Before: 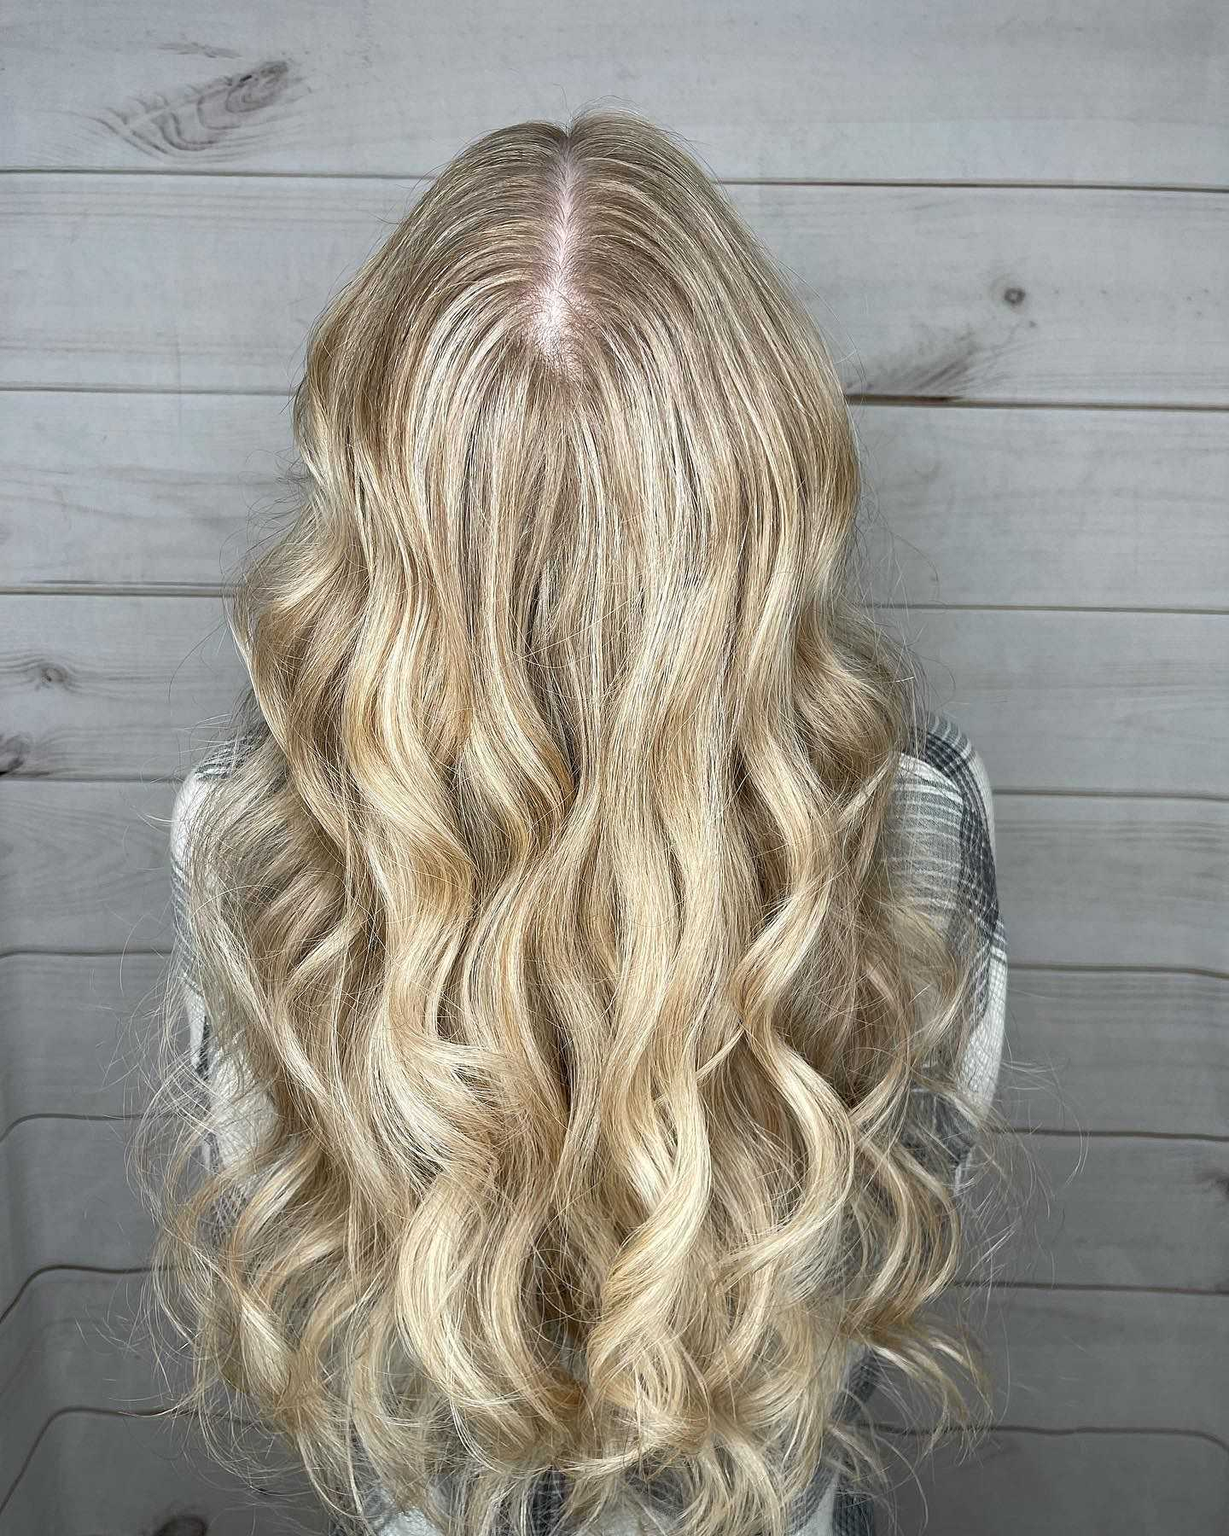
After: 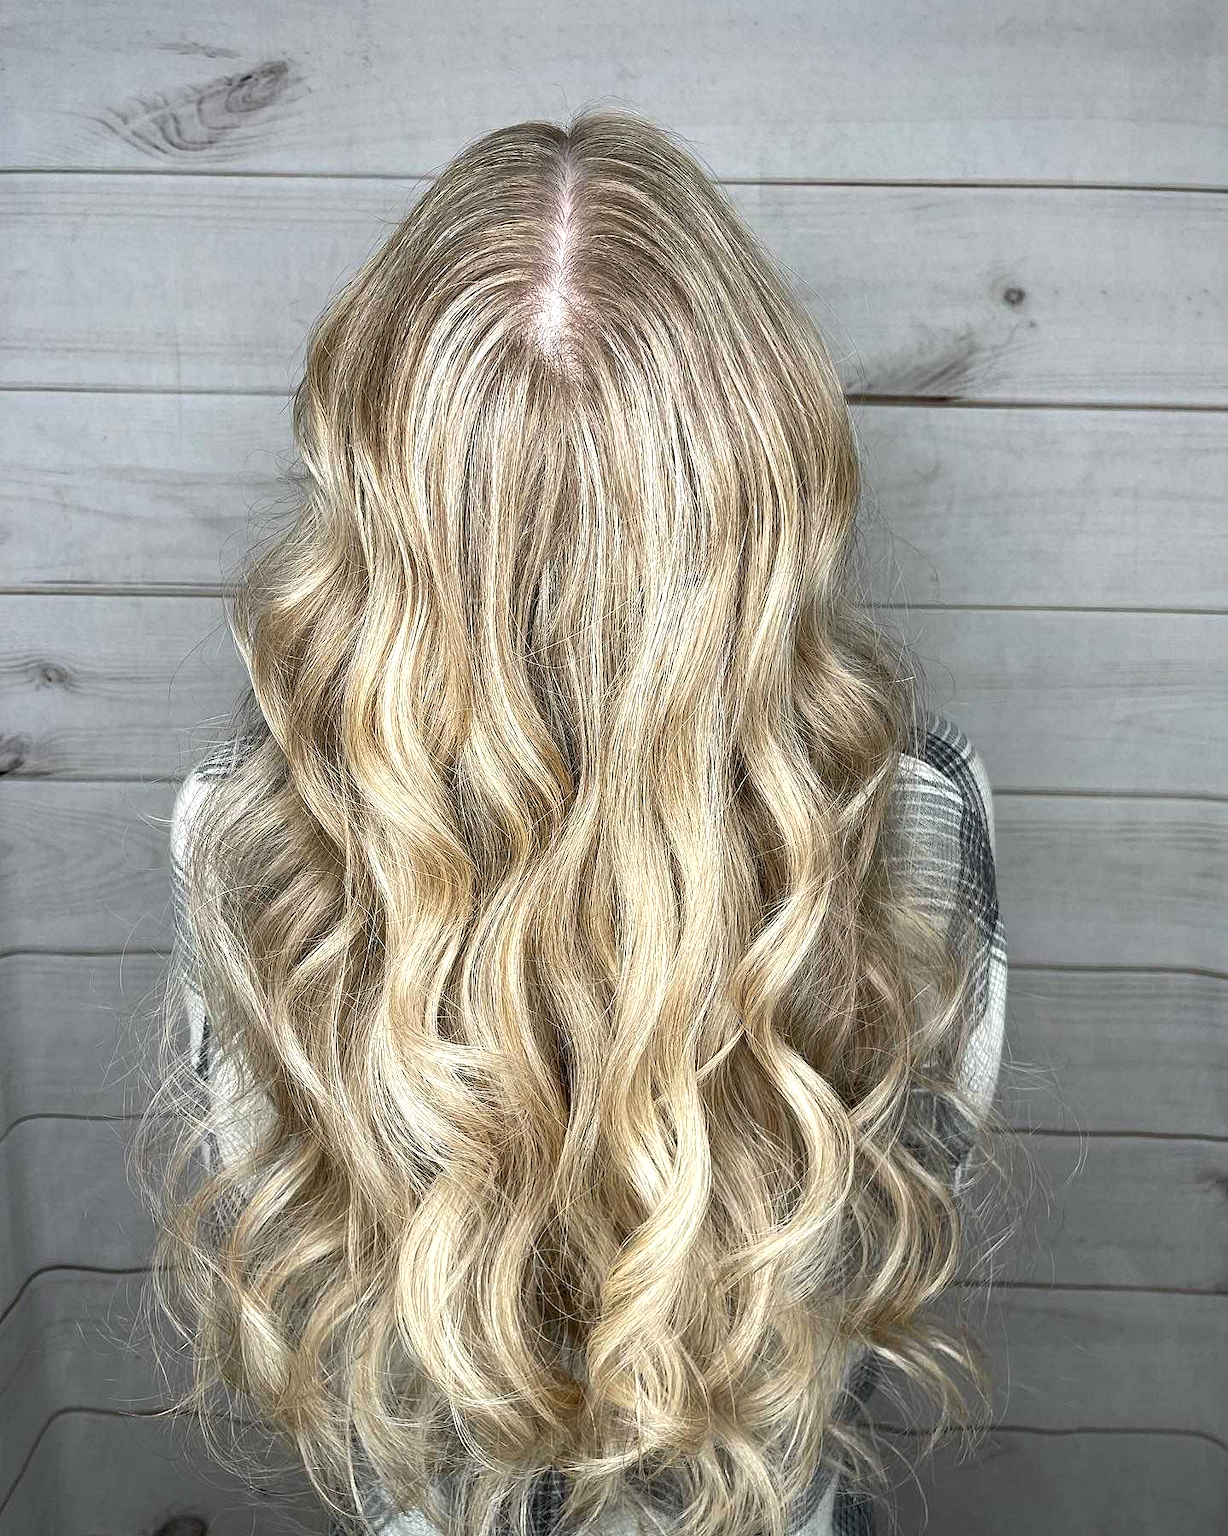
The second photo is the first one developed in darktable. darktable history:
color balance rgb: linear chroma grading › shadows -6.907%, linear chroma grading › highlights -6.946%, linear chroma grading › global chroma -10.043%, linear chroma grading › mid-tones -8.222%, perceptual saturation grading › global saturation 30.435%, contrast 14.513%
